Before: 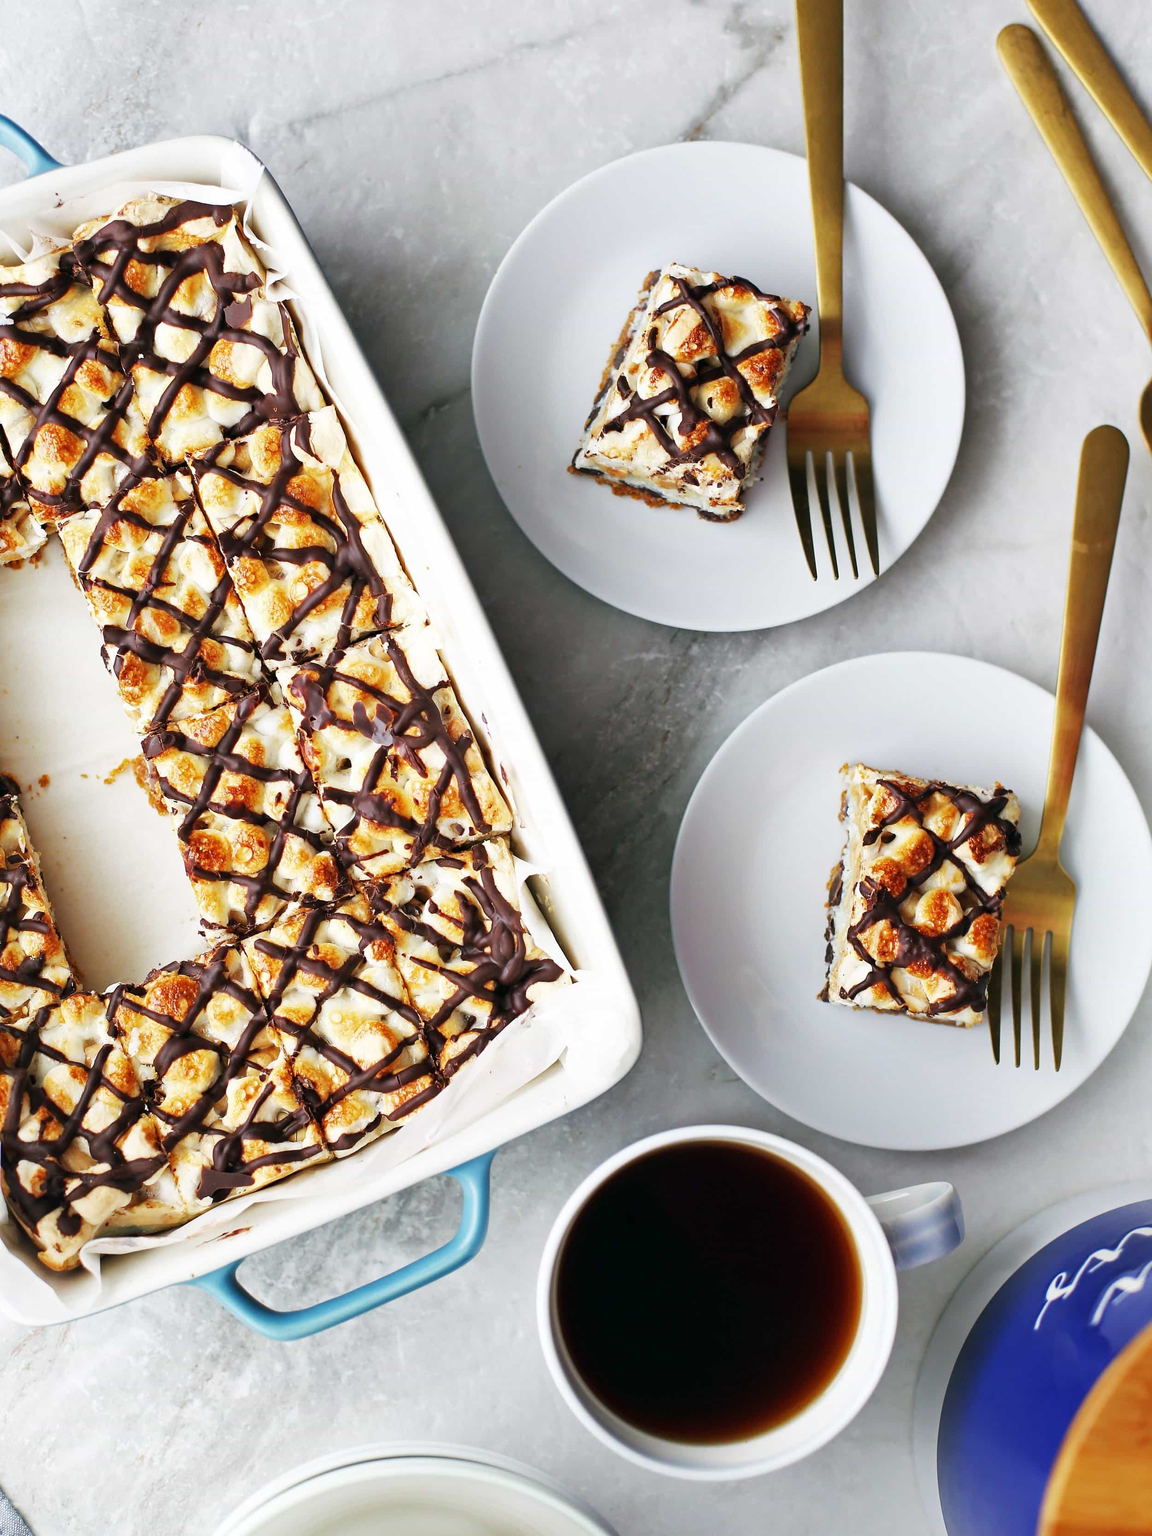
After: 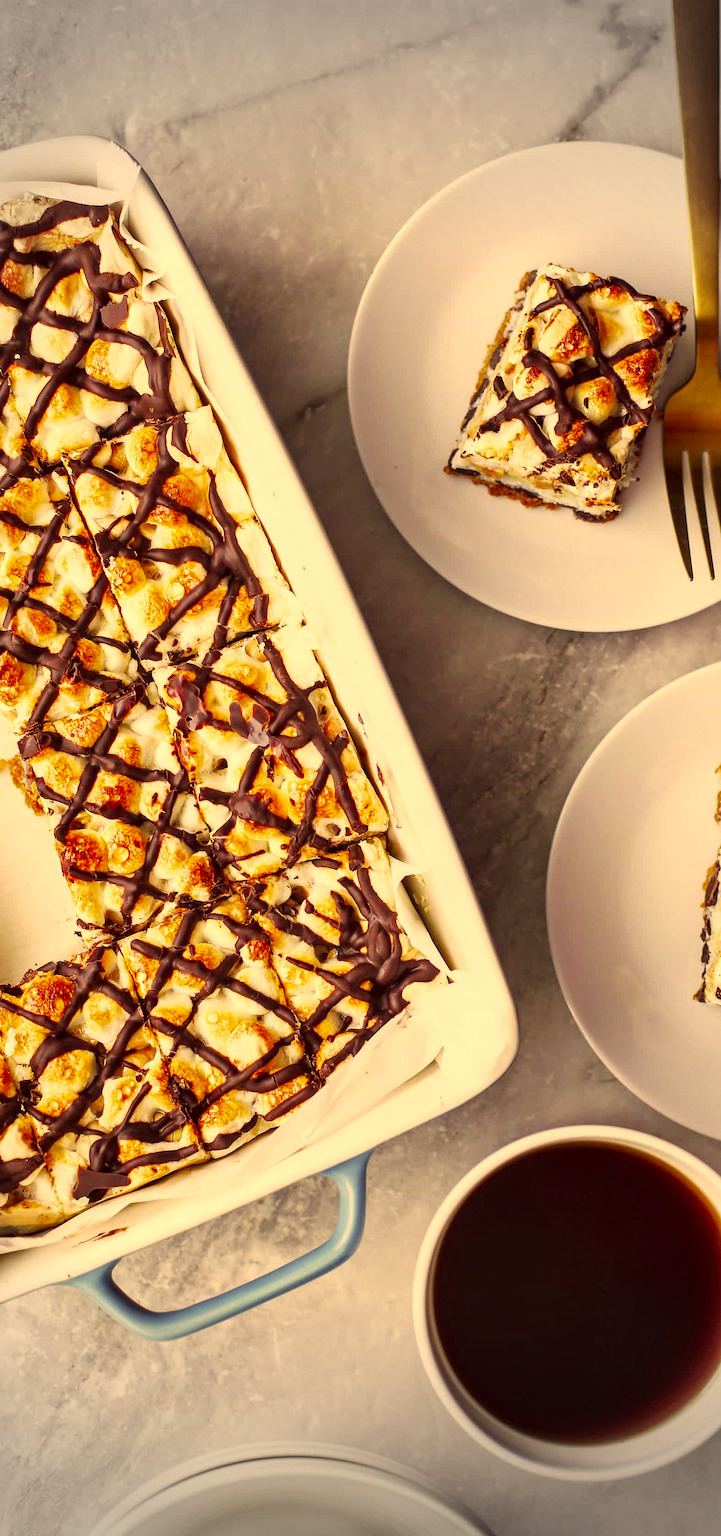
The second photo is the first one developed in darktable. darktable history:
color correction: highlights a* 9.66, highlights b* 38.31, shadows a* 14.06, shadows b* 3.37
local contrast: detail 130%
vignetting: fall-off start 68.71%, fall-off radius 30.22%, width/height ratio 0.992, shape 0.842
crop: left 10.783%, right 26.554%
